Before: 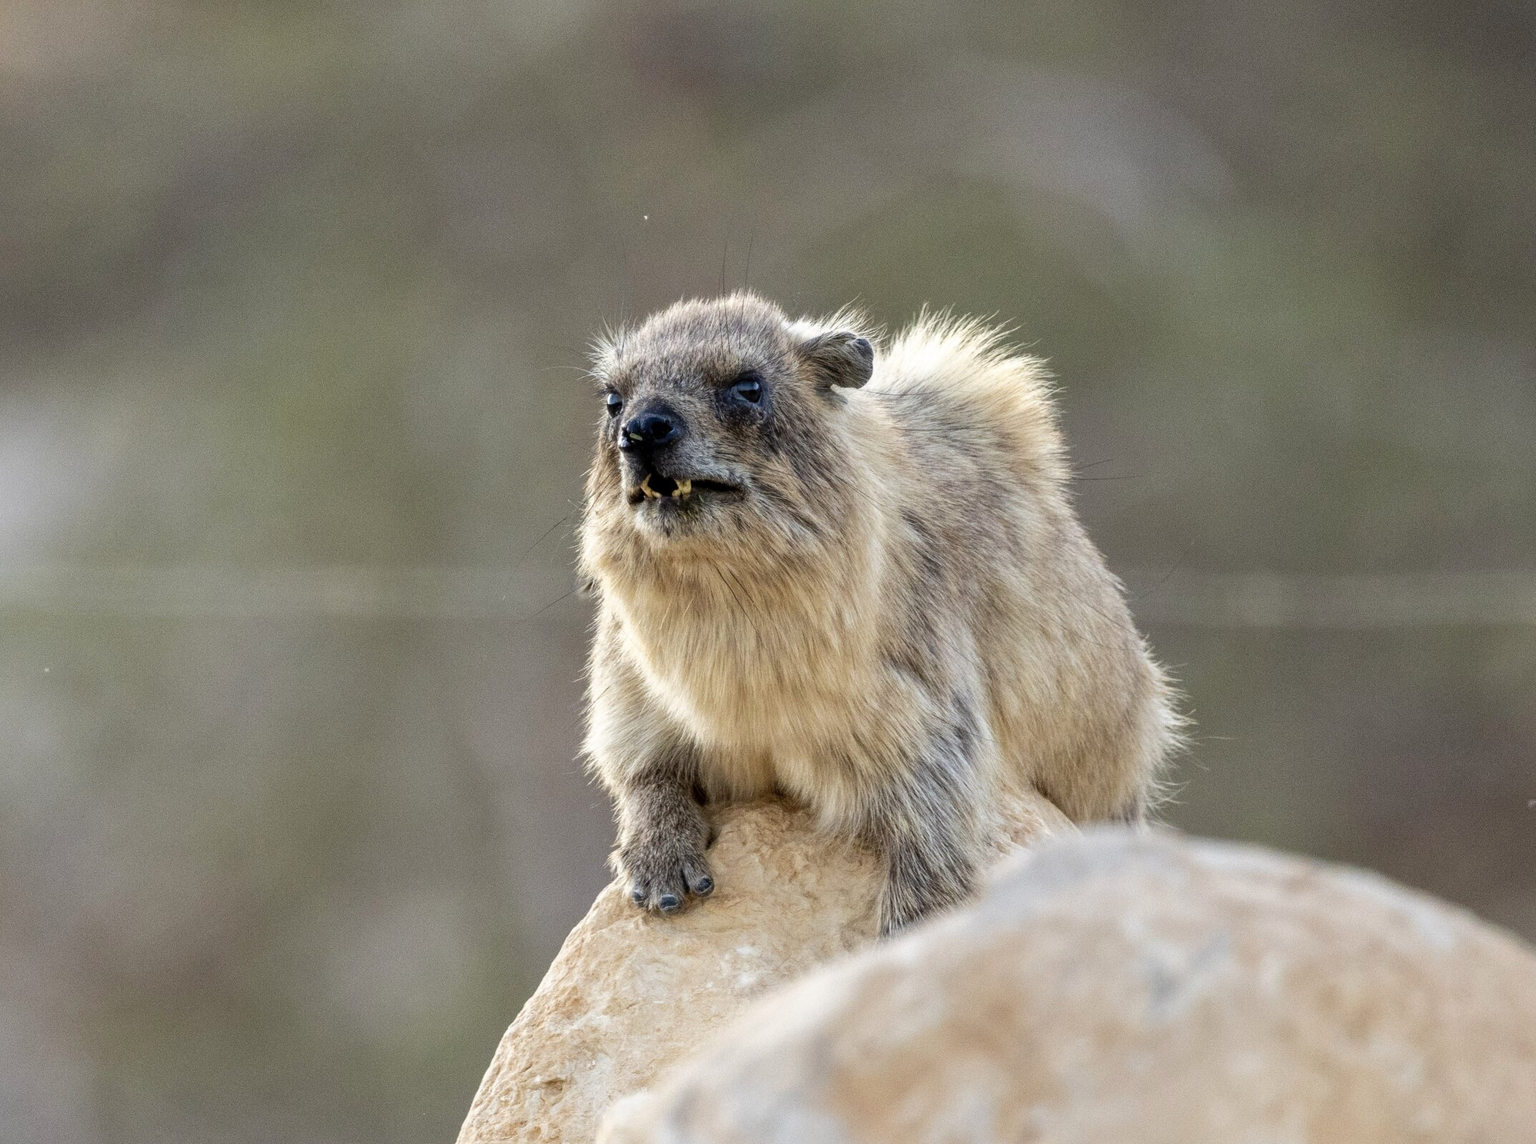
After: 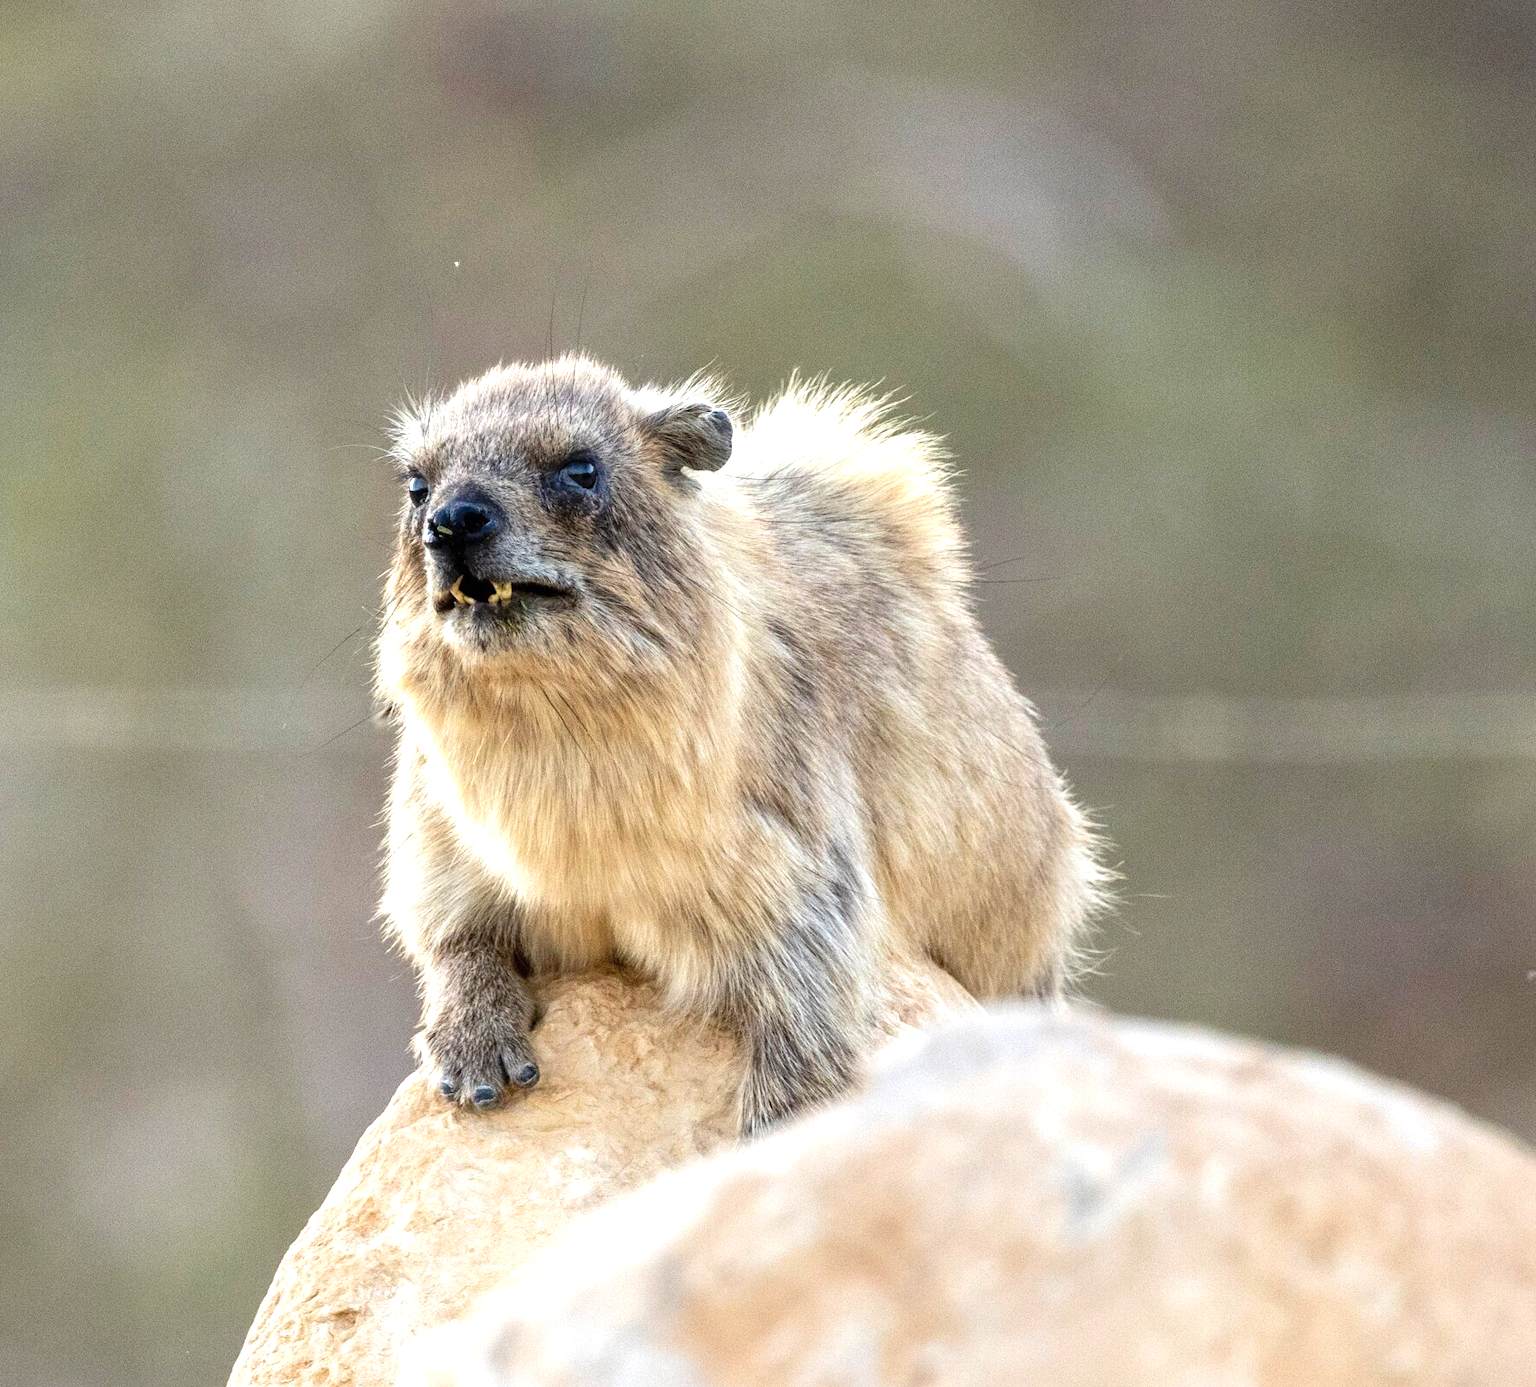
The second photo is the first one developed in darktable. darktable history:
crop: left 17.582%, bottom 0.031%
exposure: black level correction 0, exposure 0.7 EV, compensate exposure bias true, compensate highlight preservation false
